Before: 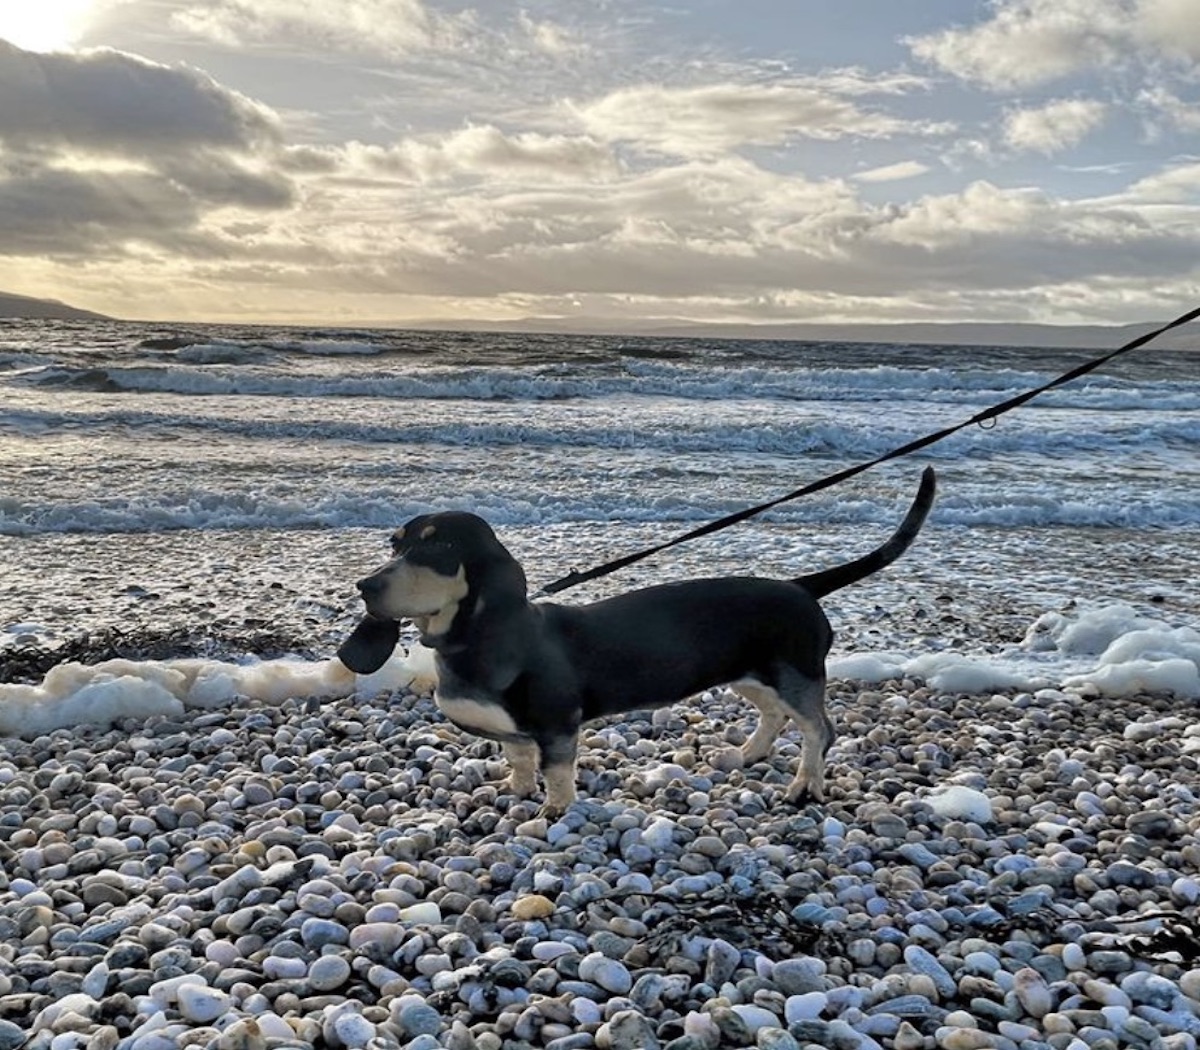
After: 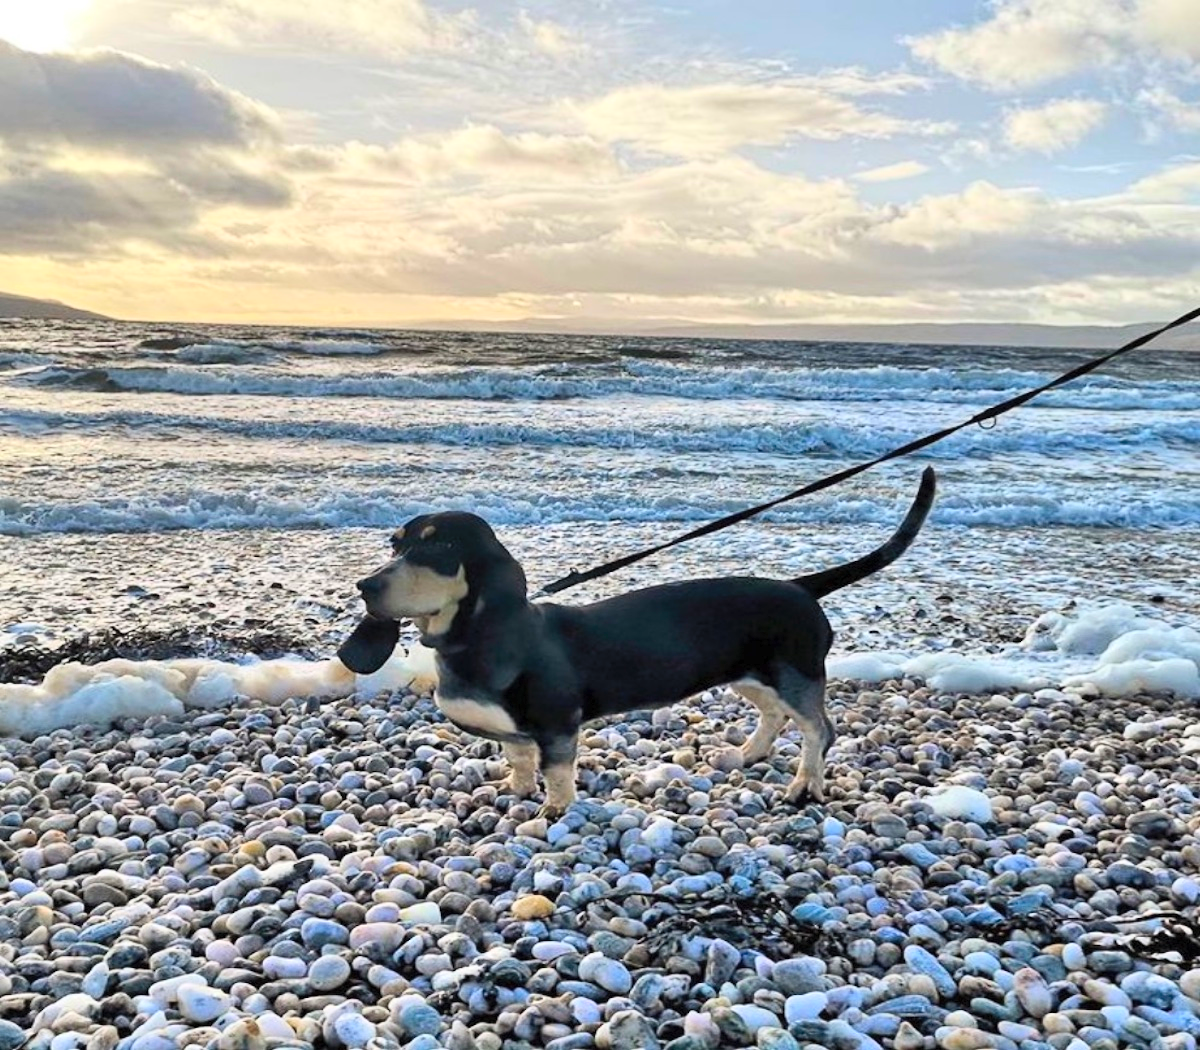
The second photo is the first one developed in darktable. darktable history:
contrast brightness saturation: contrast 0.24, brightness 0.244, saturation 0.376
